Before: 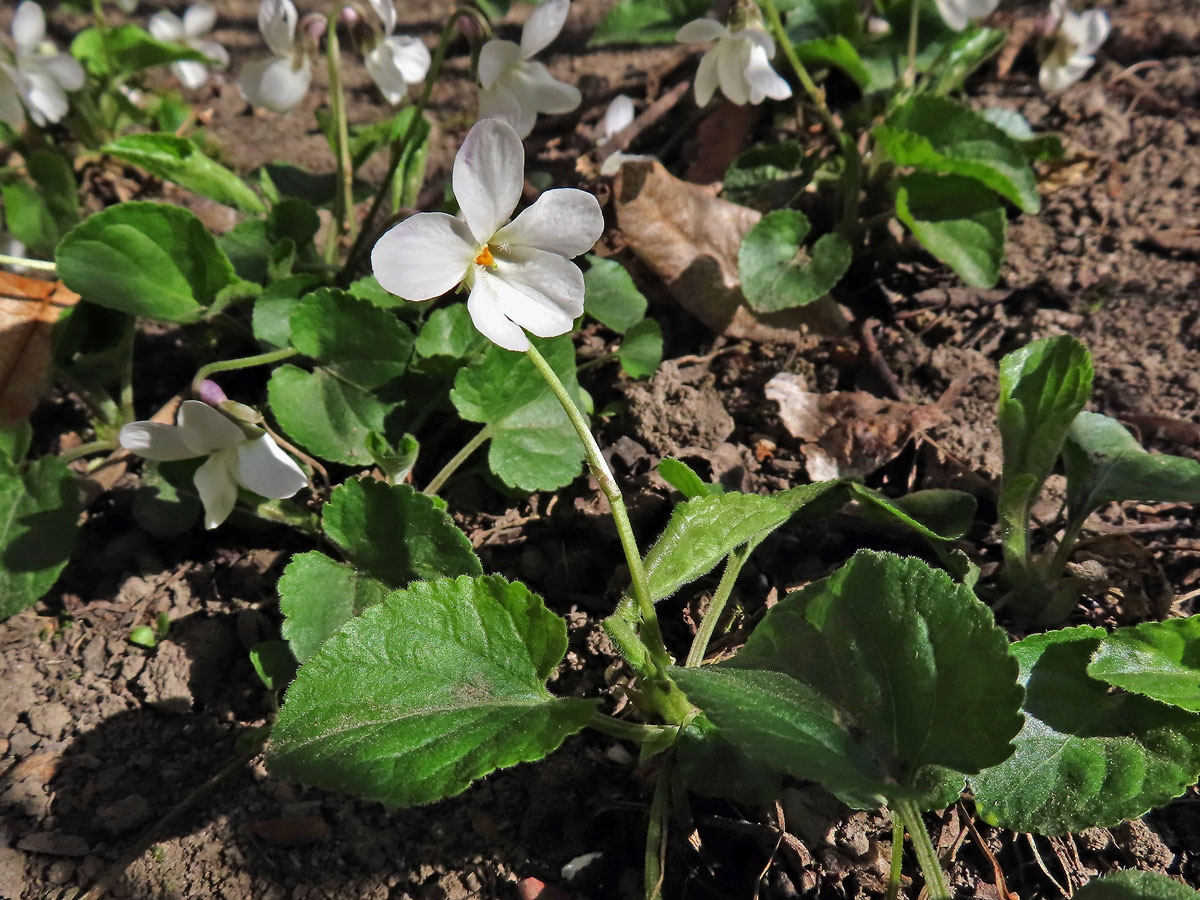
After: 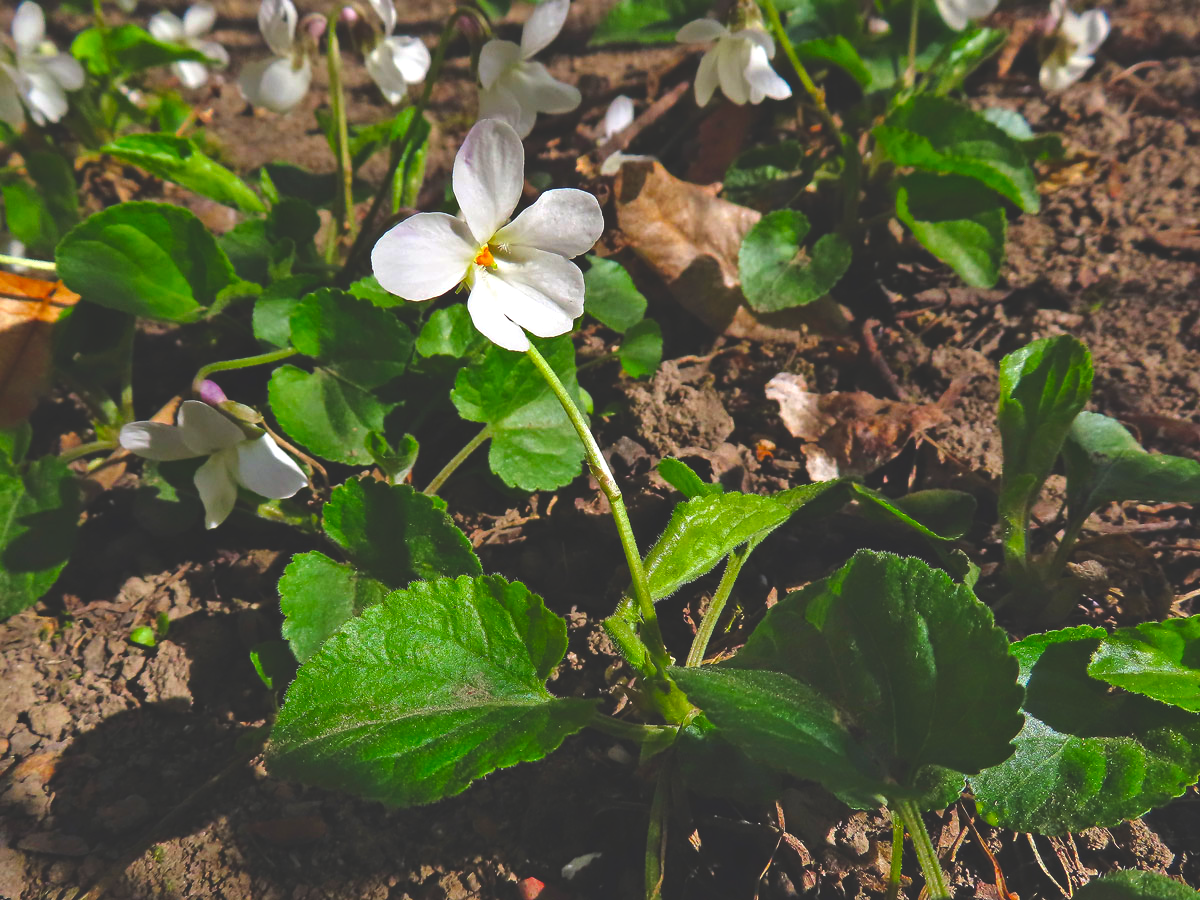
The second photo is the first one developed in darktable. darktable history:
tone equalizer: -8 EV -0.001 EV, -7 EV 0.001 EV, -6 EV -0.002 EV, -5 EV -0.003 EV, -4 EV -0.062 EV, -3 EV -0.222 EV, -2 EV -0.267 EV, -1 EV 0.105 EV, +0 EV 0.303 EV
color balance rgb: perceptual saturation grading › global saturation 30%, global vibrance 20%
color contrast: green-magenta contrast 1.2, blue-yellow contrast 1.2
exposure: black level correction -0.028, compensate highlight preservation false
